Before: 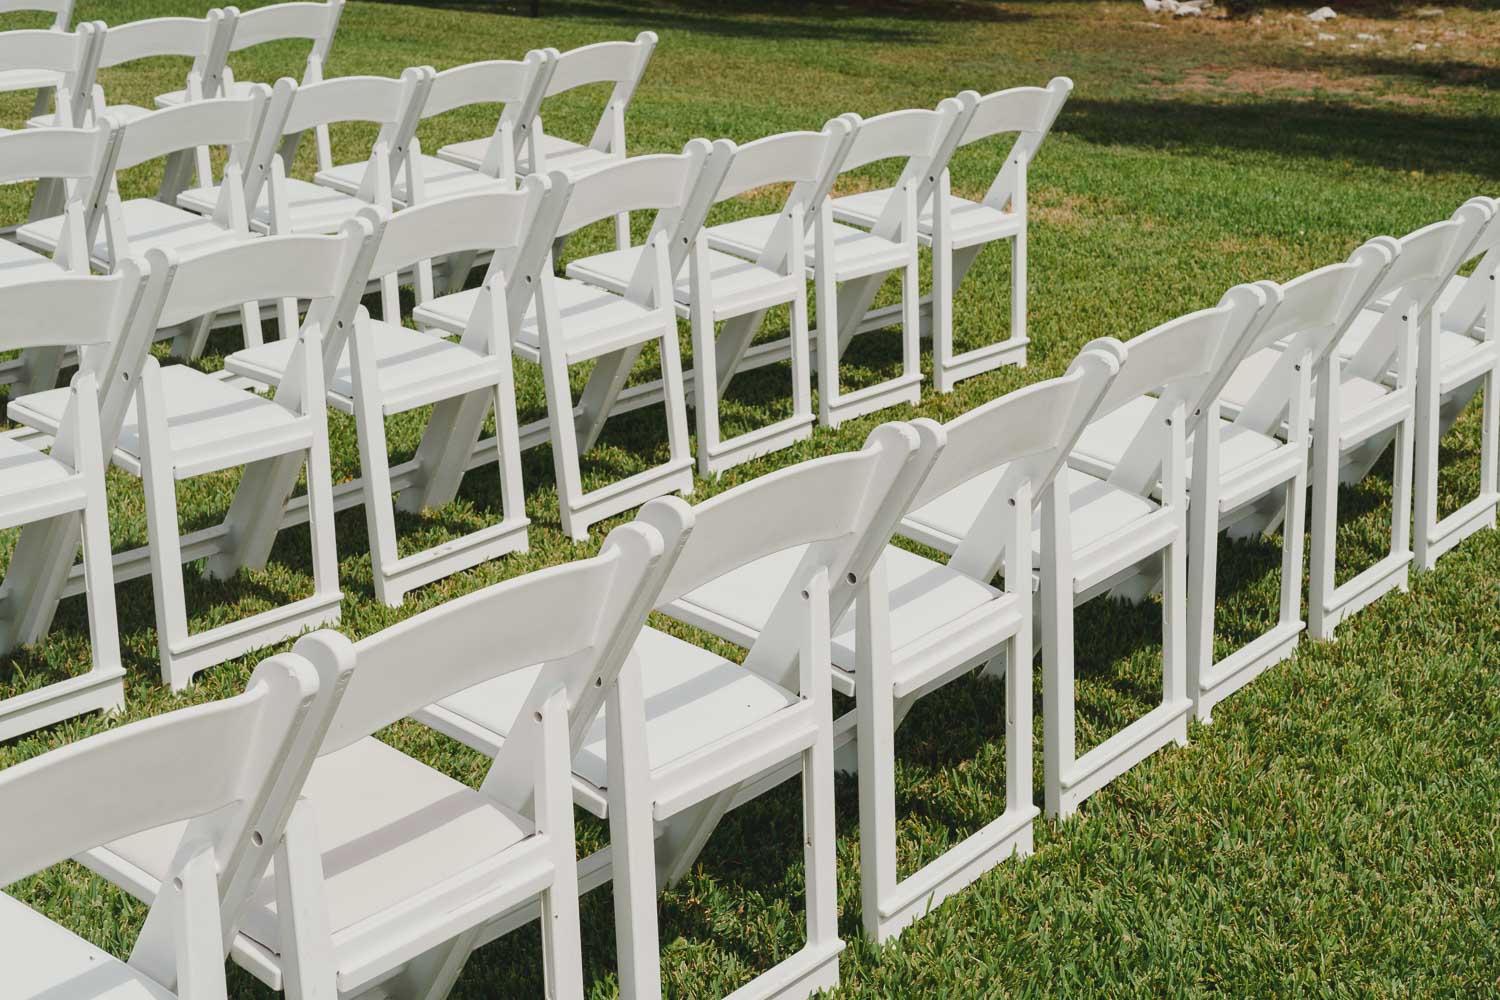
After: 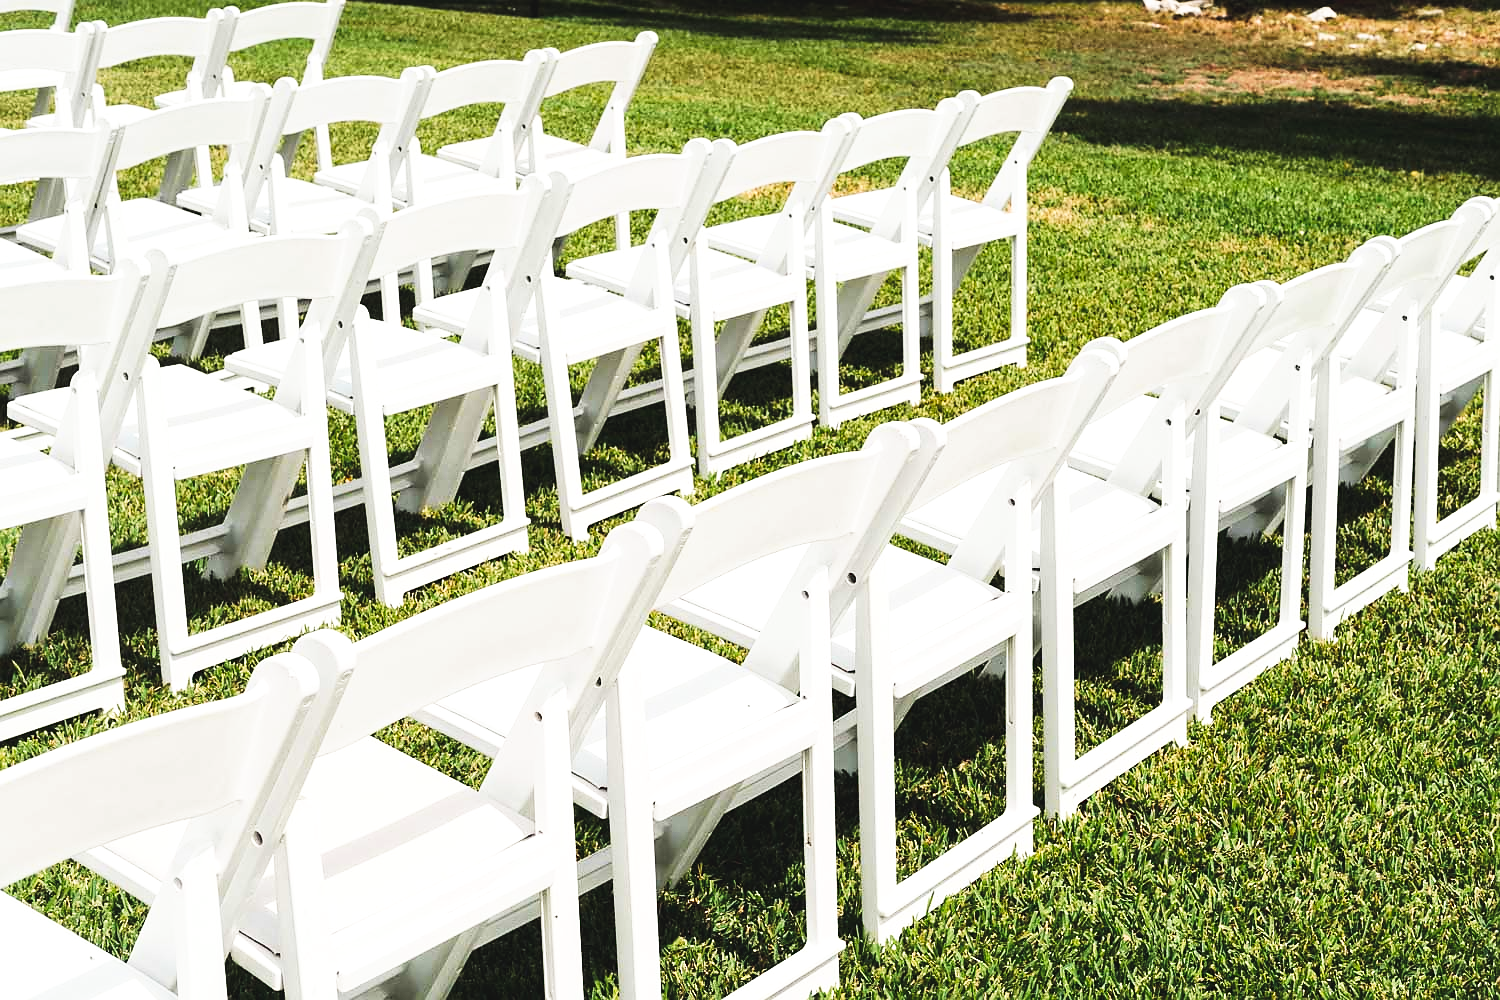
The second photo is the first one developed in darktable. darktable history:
sharpen: radius 0.97, amount 0.611
tone curve: curves: ch0 [(0, 0) (0.003, 0.047) (0.011, 0.047) (0.025, 0.049) (0.044, 0.051) (0.069, 0.055) (0.1, 0.066) (0.136, 0.089) (0.177, 0.12) (0.224, 0.155) (0.277, 0.205) (0.335, 0.281) (0.399, 0.37) (0.468, 0.47) (0.543, 0.574) (0.623, 0.687) (0.709, 0.801) (0.801, 0.89) (0.898, 0.963) (1, 1)], preserve colors none
contrast brightness saturation: brightness 0.124
tone equalizer: -8 EV -0.729 EV, -7 EV -0.716 EV, -6 EV -0.608 EV, -5 EV -0.4 EV, -3 EV 0.397 EV, -2 EV 0.6 EV, -1 EV 0.688 EV, +0 EV 0.769 EV, edges refinement/feathering 500, mask exposure compensation -1.57 EV, preserve details no
